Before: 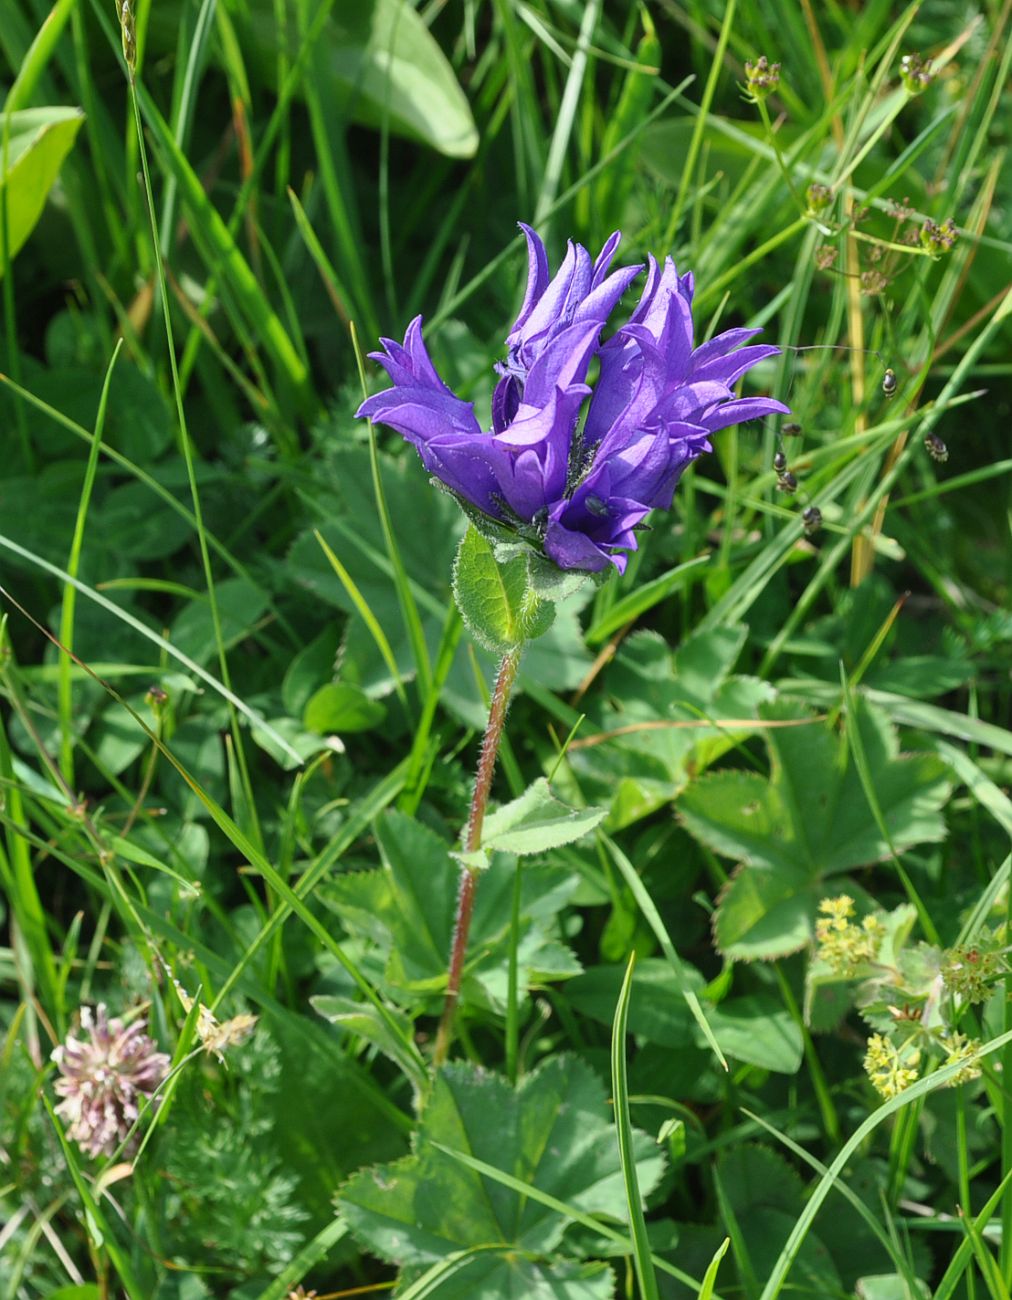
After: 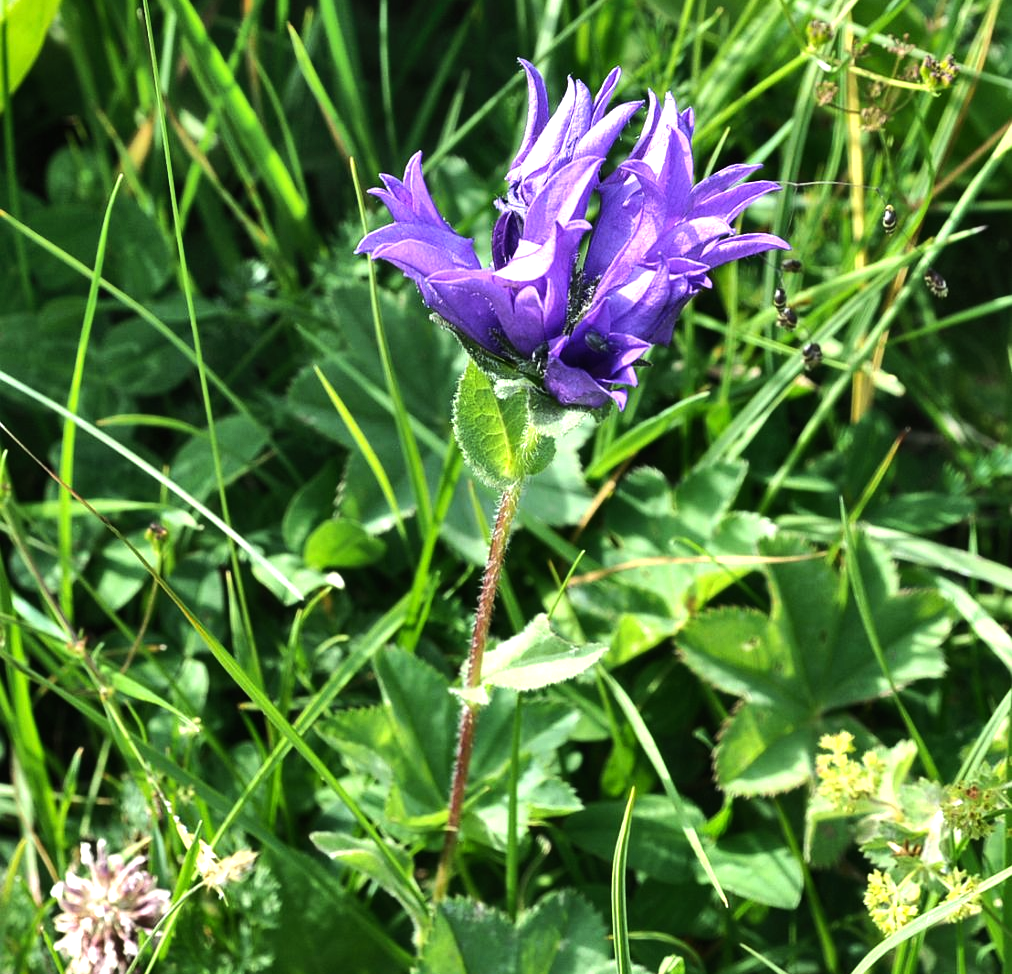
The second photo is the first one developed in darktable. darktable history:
tone equalizer: -8 EV -1.06 EV, -7 EV -1.03 EV, -6 EV -0.867 EV, -5 EV -0.606 EV, -3 EV 0.589 EV, -2 EV 0.866 EV, -1 EV 1.01 EV, +0 EV 1.07 EV, edges refinement/feathering 500, mask exposure compensation -1.57 EV, preserve details no
crop and rotate: top 12.631%, bottom 12.442%
shadows and highlights: shadows 74.54, highlights -25.33, soften with gaussian
